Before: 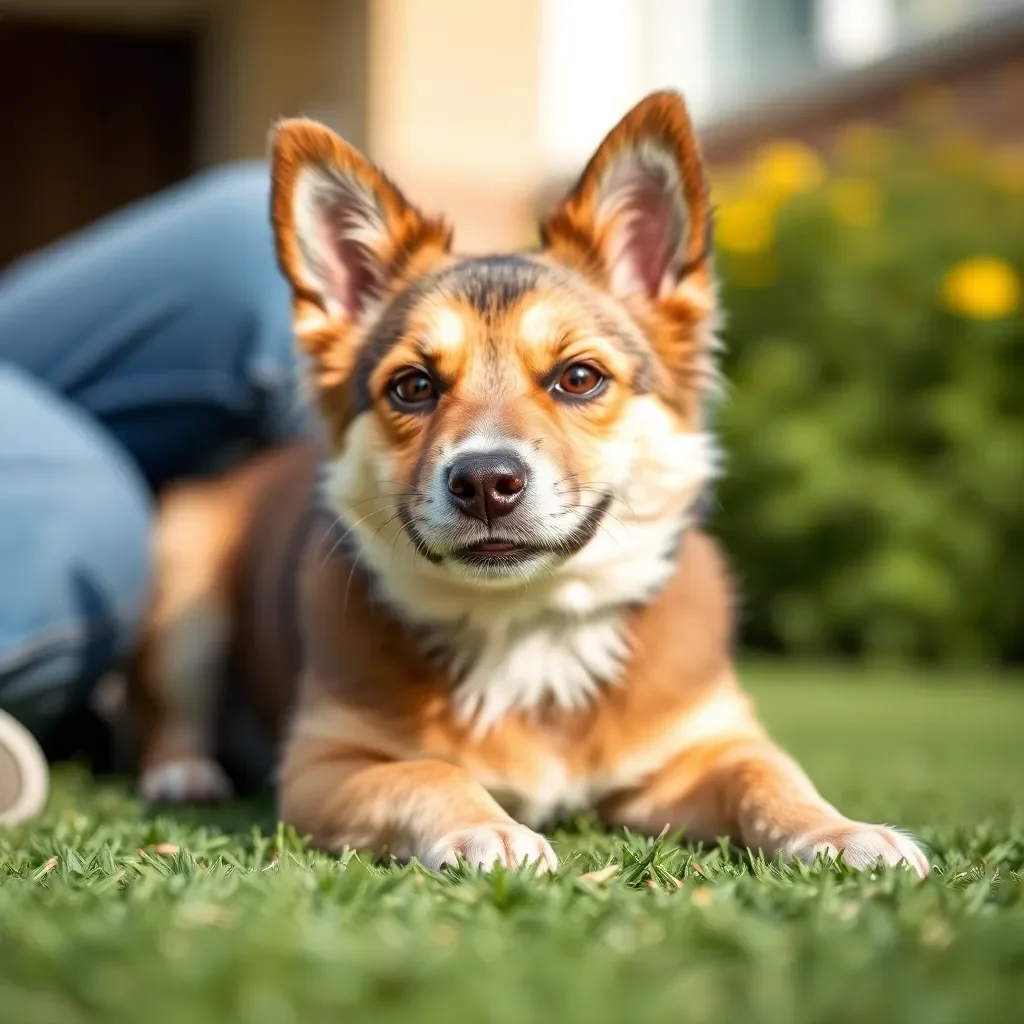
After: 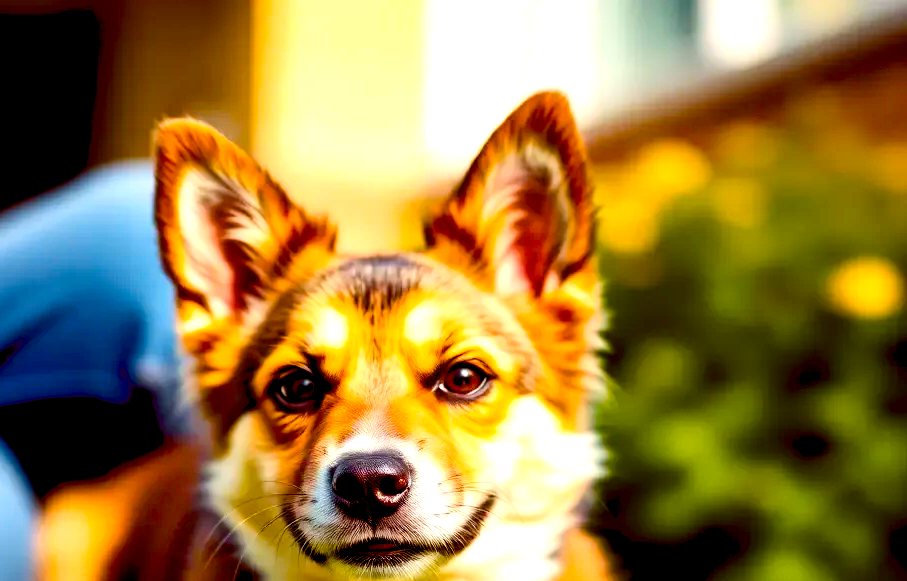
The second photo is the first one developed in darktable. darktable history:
exposure: black level correction 0.026, exposure 0.183 EV, compensate exposure bias true, compensate highlight preservation false
crop and rotate: left 11.395%, bottom 43.21%
contrast brightness saturation: contrast 0.201, brightness -0.114, saturation 0.099
color balance rgb: highlights gain › chroma 1.098%, highlights gain › hue 53.47°, global offset › luminance -0.224%, global offset › chroma 0.273%, linear chroma grading › global chroma 15.48%, perceptual saturation grading › global saturation 35.248%, perceptual brilliance grading › global brilliance 9.212%, perceptual brilliance grading › shadows 14.308%, global vibrance 20%
